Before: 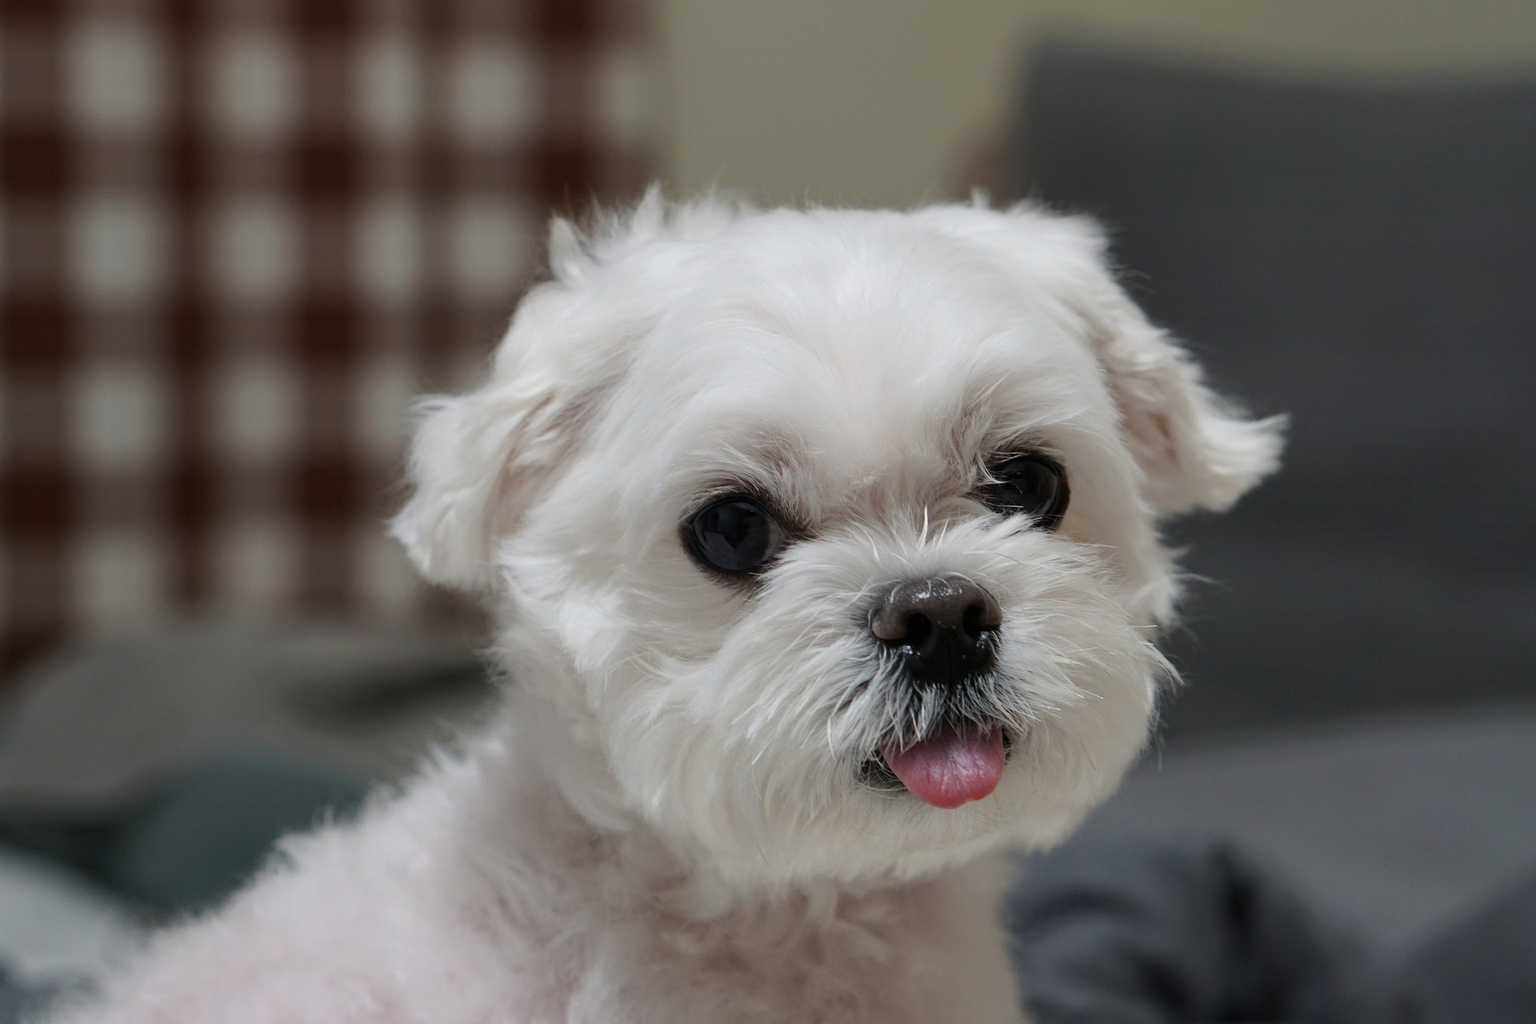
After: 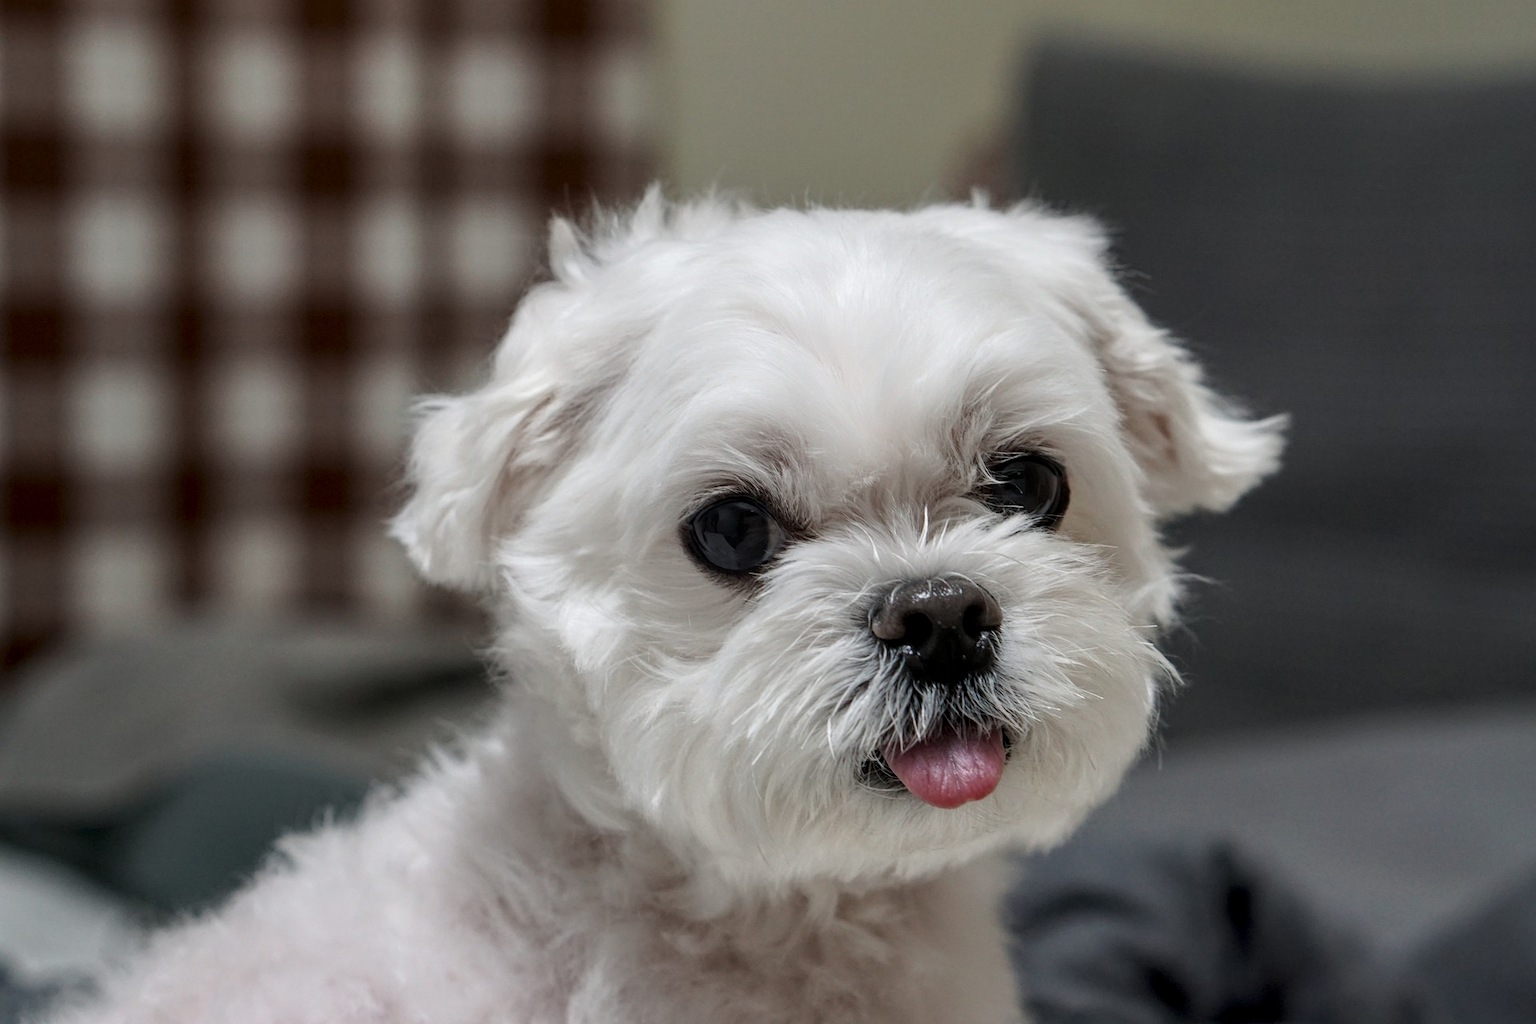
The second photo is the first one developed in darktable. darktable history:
local contrast: highlights 62%, detail 143%, midtone range 0.425
